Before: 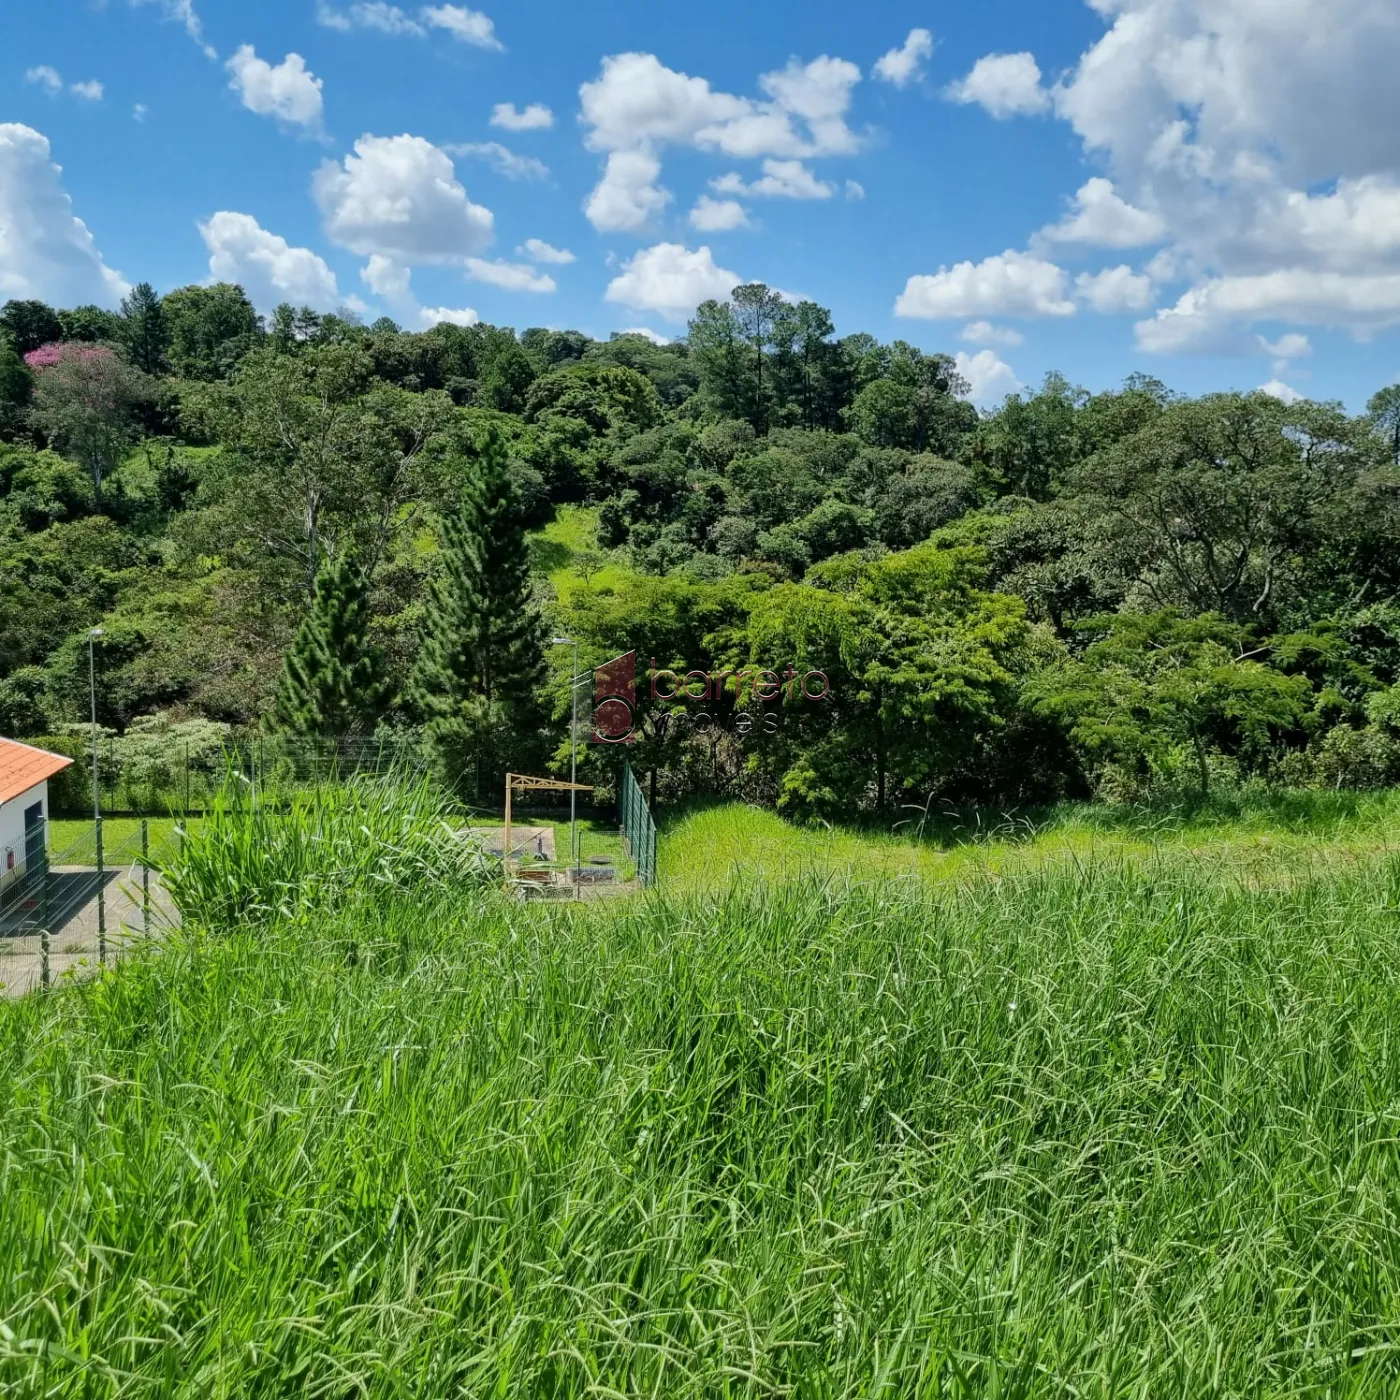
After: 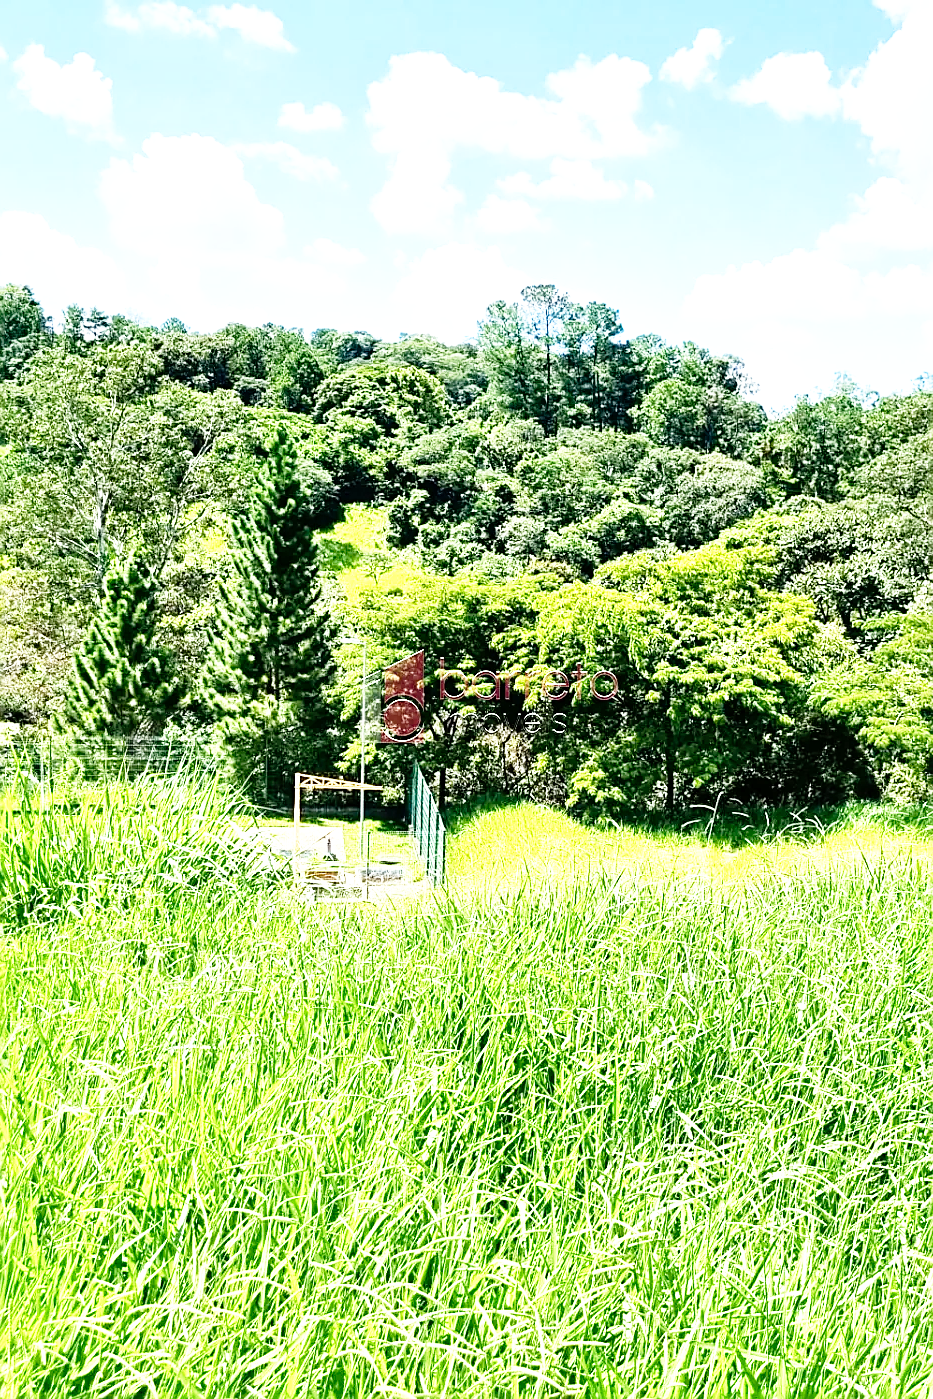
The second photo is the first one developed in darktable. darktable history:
base curve: curves: ch0 [(0, 0) (0.012, 0.01) (0.073, 0.168) (0.31, 0.711) (0.645, 0.957) (1, 1)], preserve colors none
exposure: black level correction 0, exposure 1.193 EV, compensate exposure bias true, compensate highlight preservation false
crop and rotate: left 15.192%, right 18.156%
local contrast: mode bilateral grid, contrast 21, coarseness 50, detail 119%, midtone range 0.2
sharpen: on, module defaults
